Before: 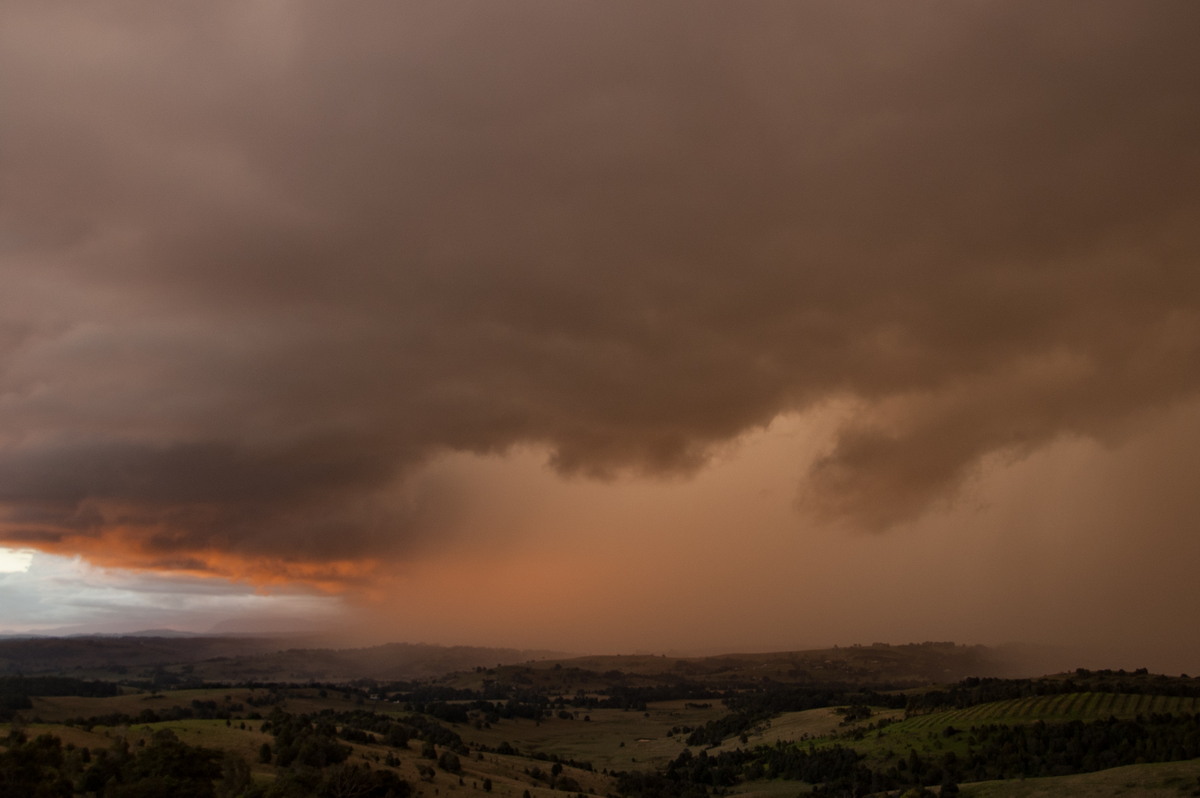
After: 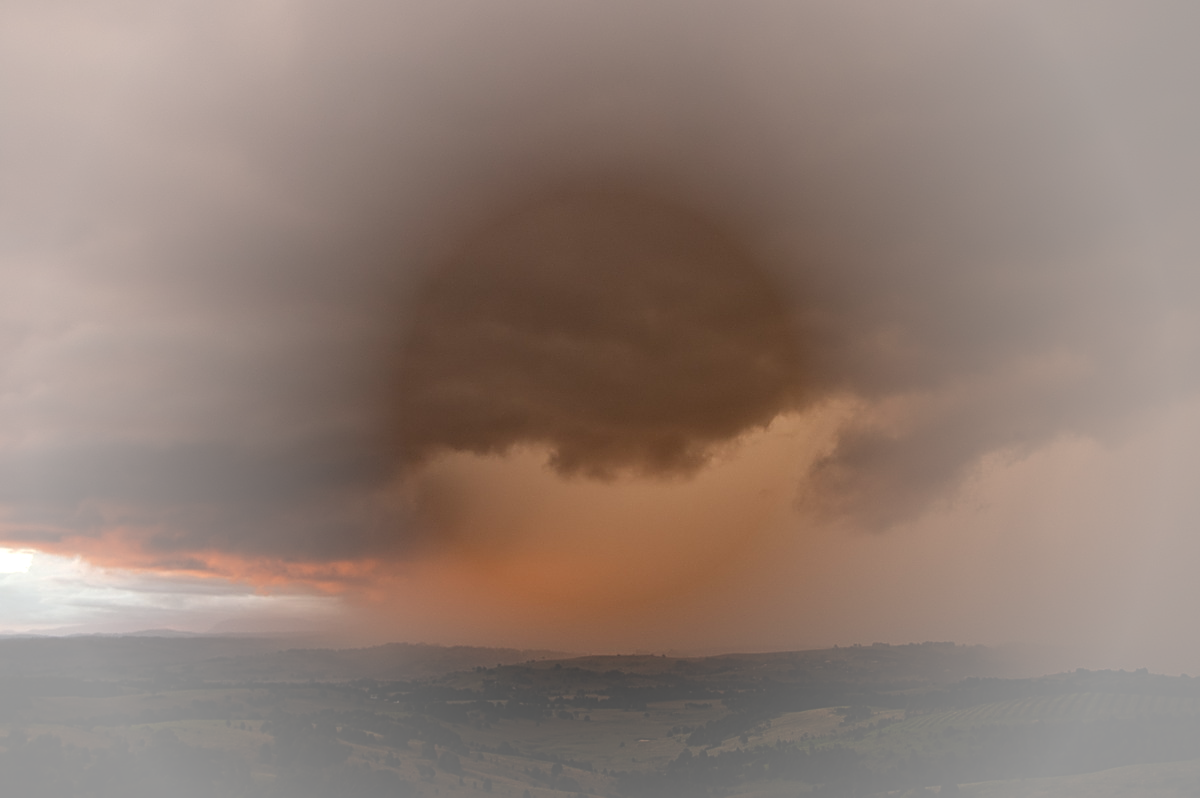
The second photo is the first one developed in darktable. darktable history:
vignetting: fall-off start 34.28%, fall-off radius 64.93%, brightness 0.295, saturation -0.003, width/height ratio 0.961, unbound false
sharpen: amount 0.493
